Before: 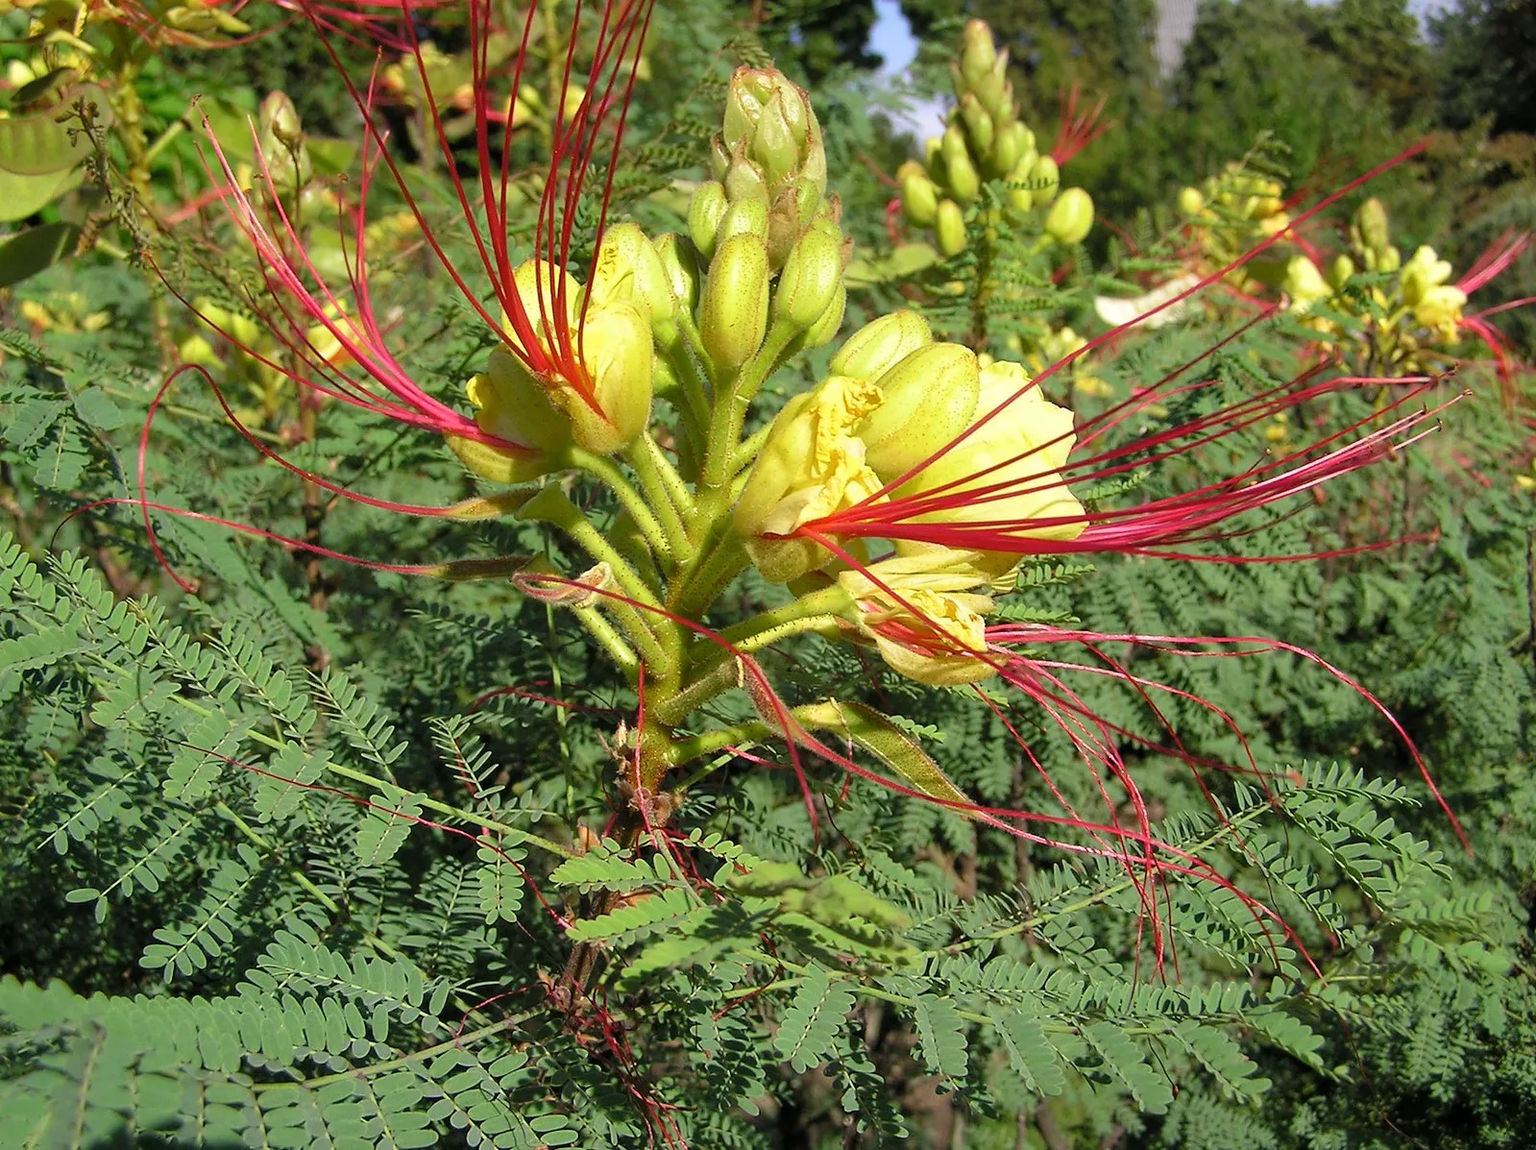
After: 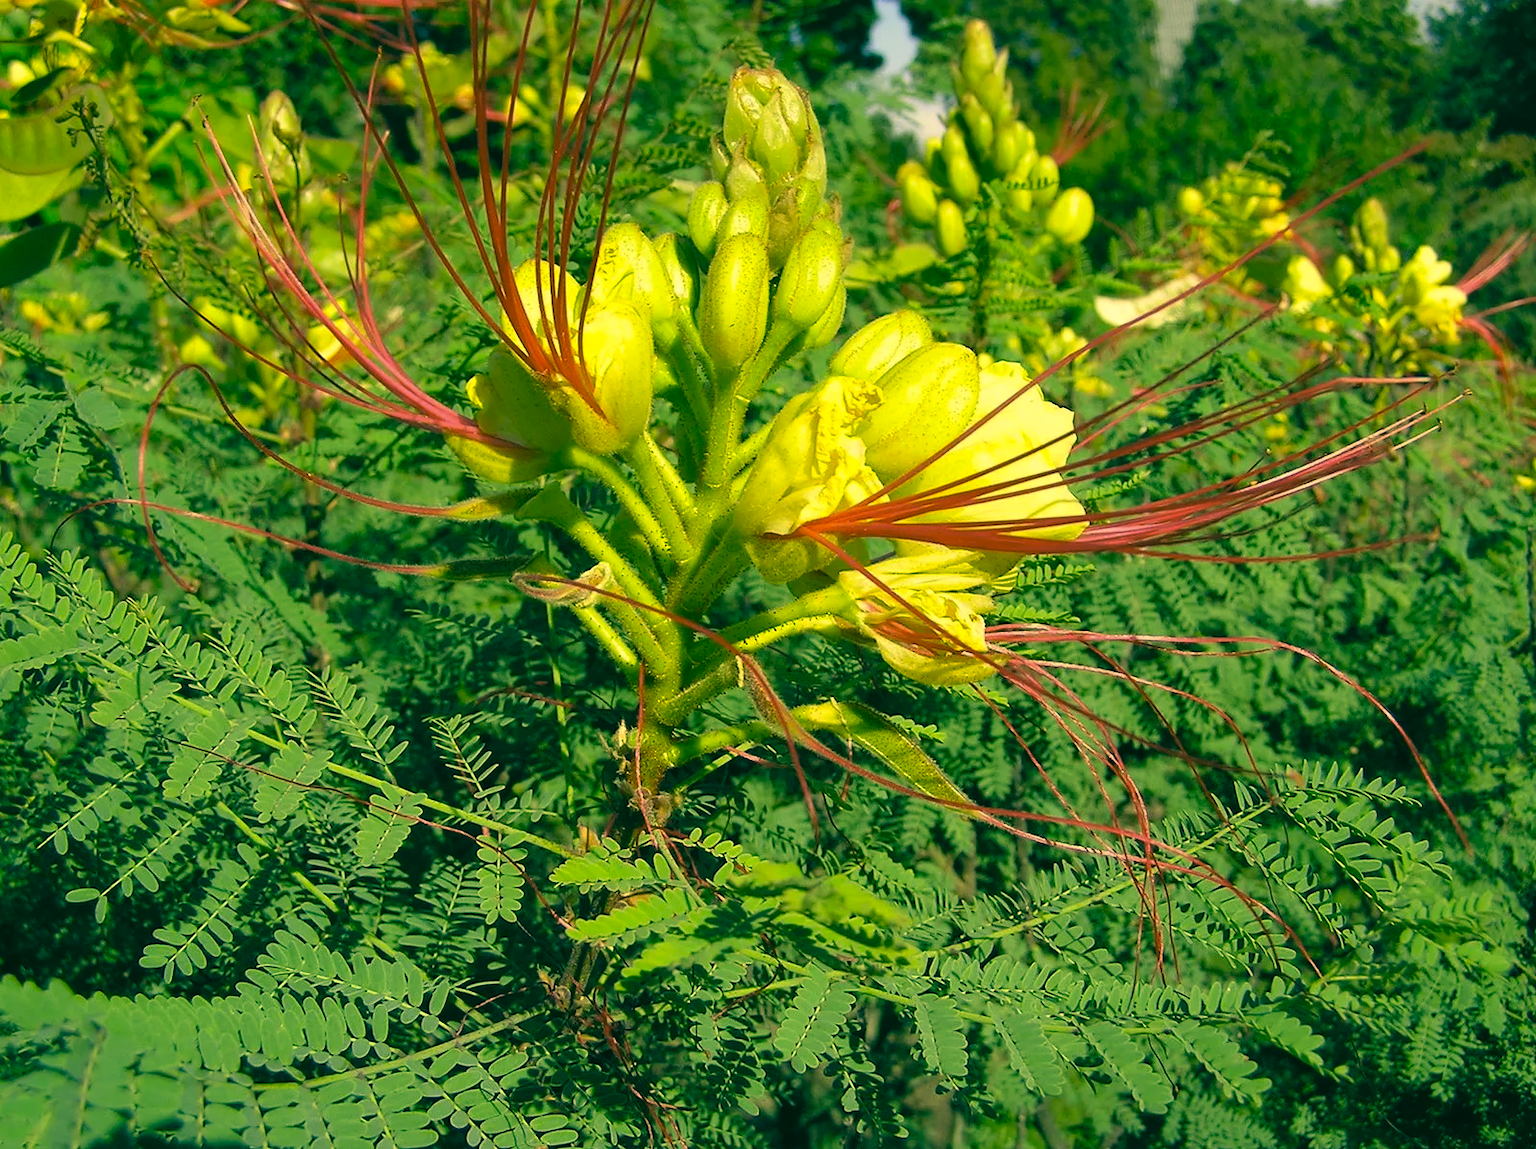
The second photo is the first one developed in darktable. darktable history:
color correction: highlights a* 2.18, highlights b* 34.48, shadows a* -36.16, shadows b* -6.02
